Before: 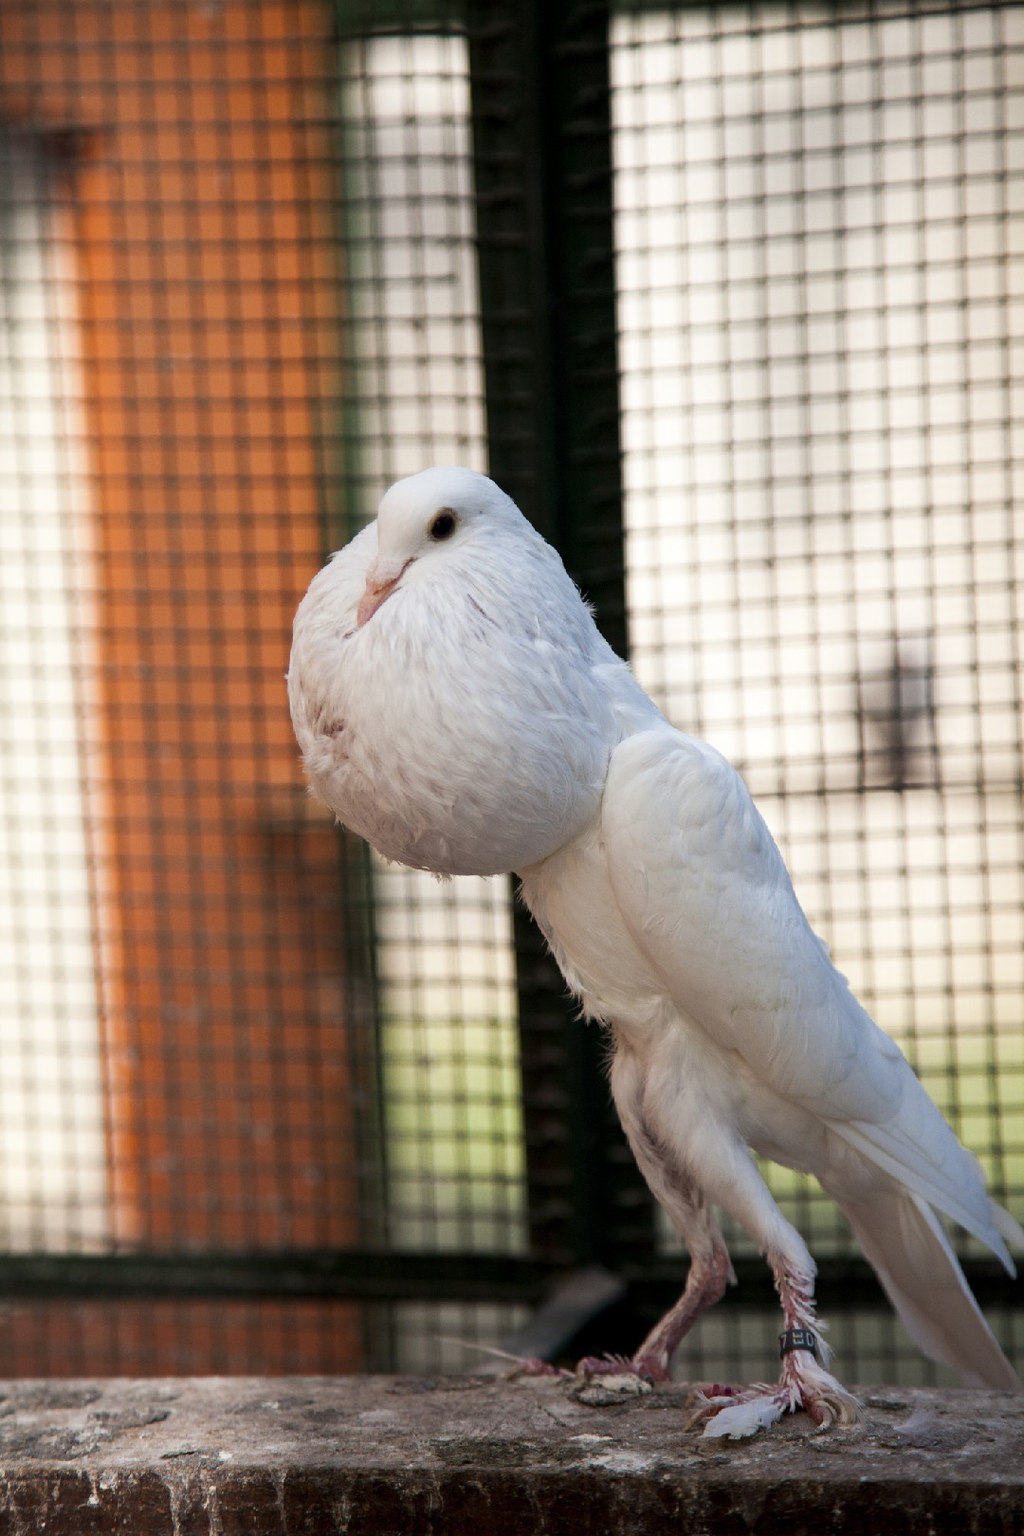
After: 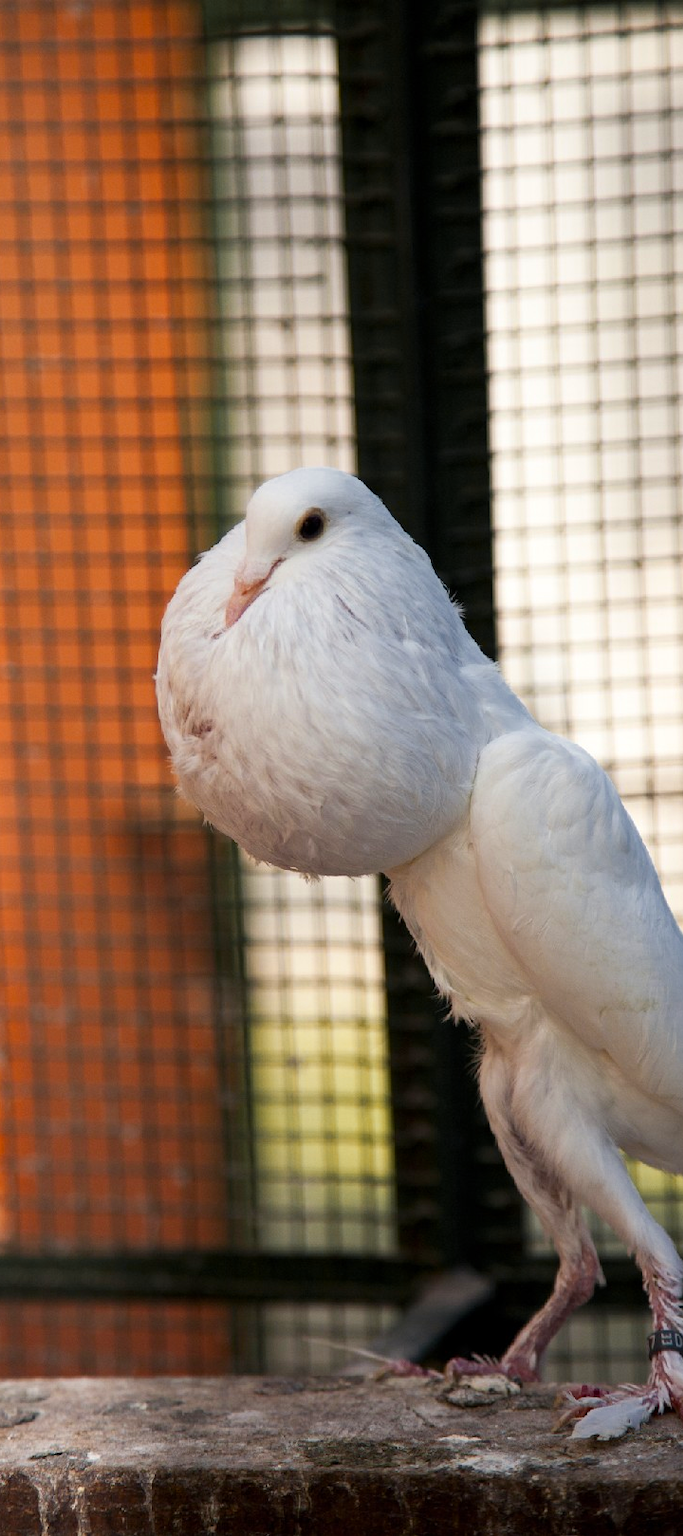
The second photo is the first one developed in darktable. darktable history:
color zones: curves: ch0 [(0, 0.499) (0.143, 0.5) (0.286, 0.5) (0.429, 0.476) (0.571, 0.284) (0.714, 0.243) (0.857, 0.449) (1, 0.499)]; ch1 [(0, 0.532) (0.143, 0.645) (0.286, 0.696) (0.429, 0.211) (0.571, 0.504) (0.714, 0.493) (0.857, 0.495) (1, 0.532)]; ch2 [(0, 0.5) (0.143, 0.5) (0.286, 0.427) (0.429, 0.324) (0.571, 0.5) (0.714, 0.5) (0.857, 0.5) (1, 0.5)]
crop and rotate: left 12.885%, right 20.409%
